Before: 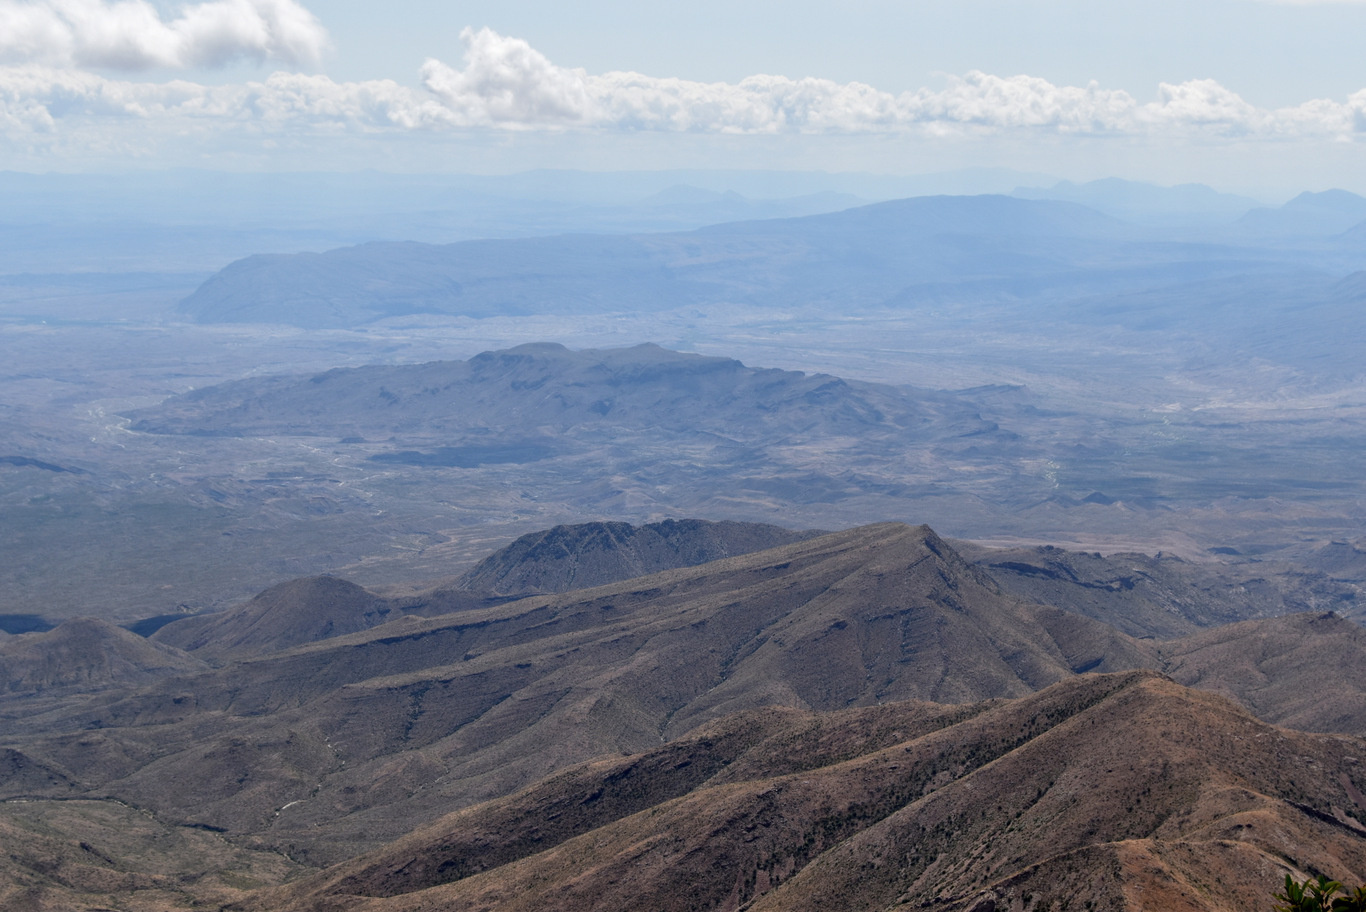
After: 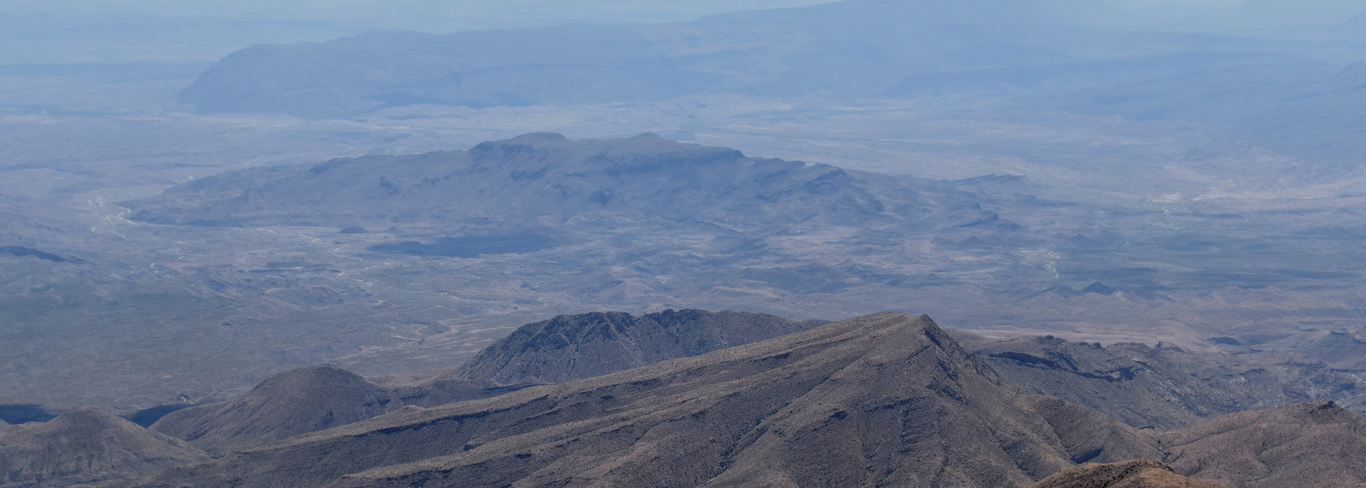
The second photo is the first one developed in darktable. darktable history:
filmic rgb: black relative exposure -7.65 EV, white relative exposure 4.56 EV, hardness 3.61, color science v6 (2022)
crop and rotate: top 23.043%, bottom 23.437%
